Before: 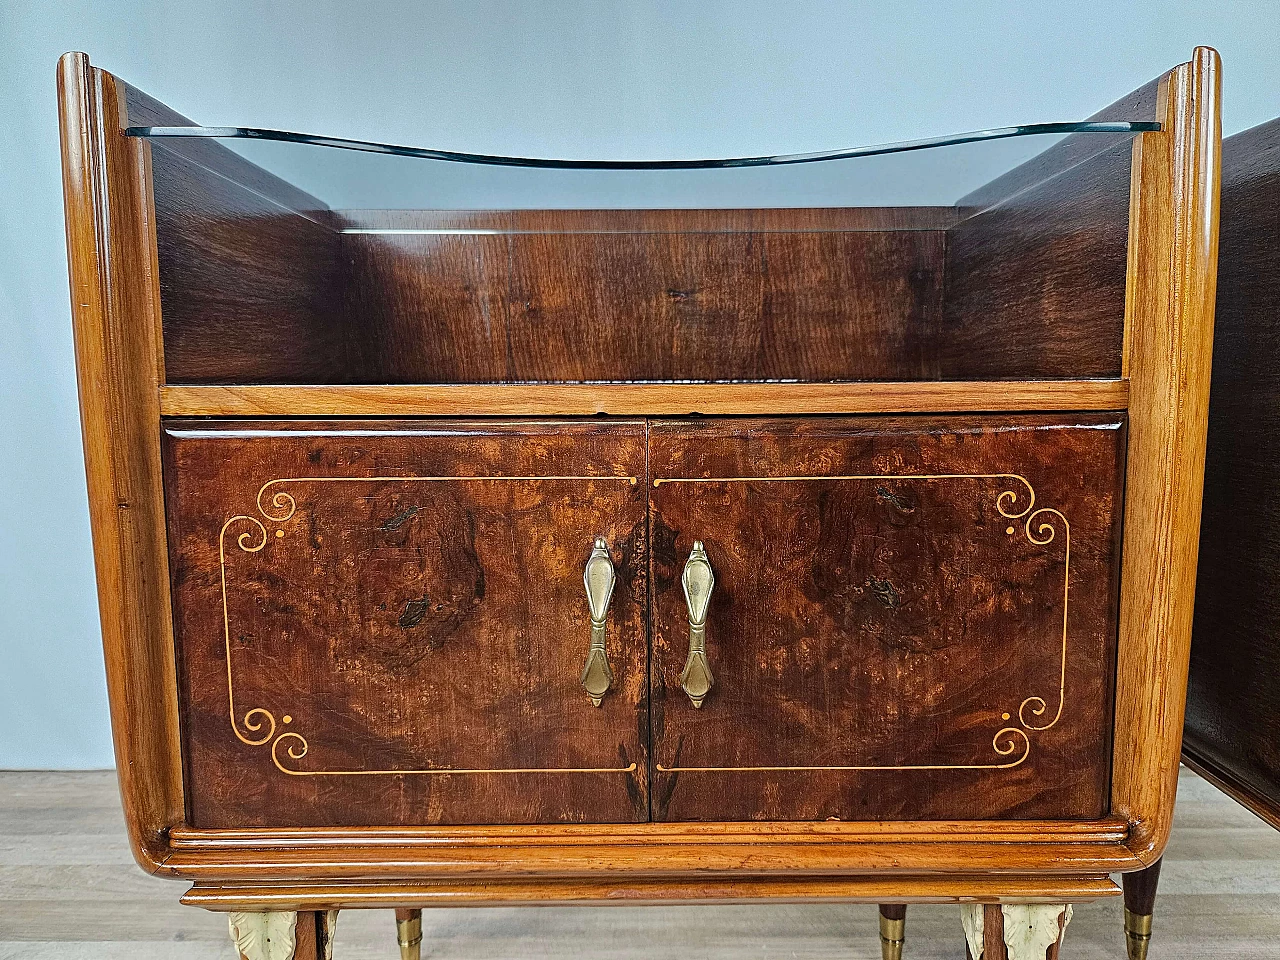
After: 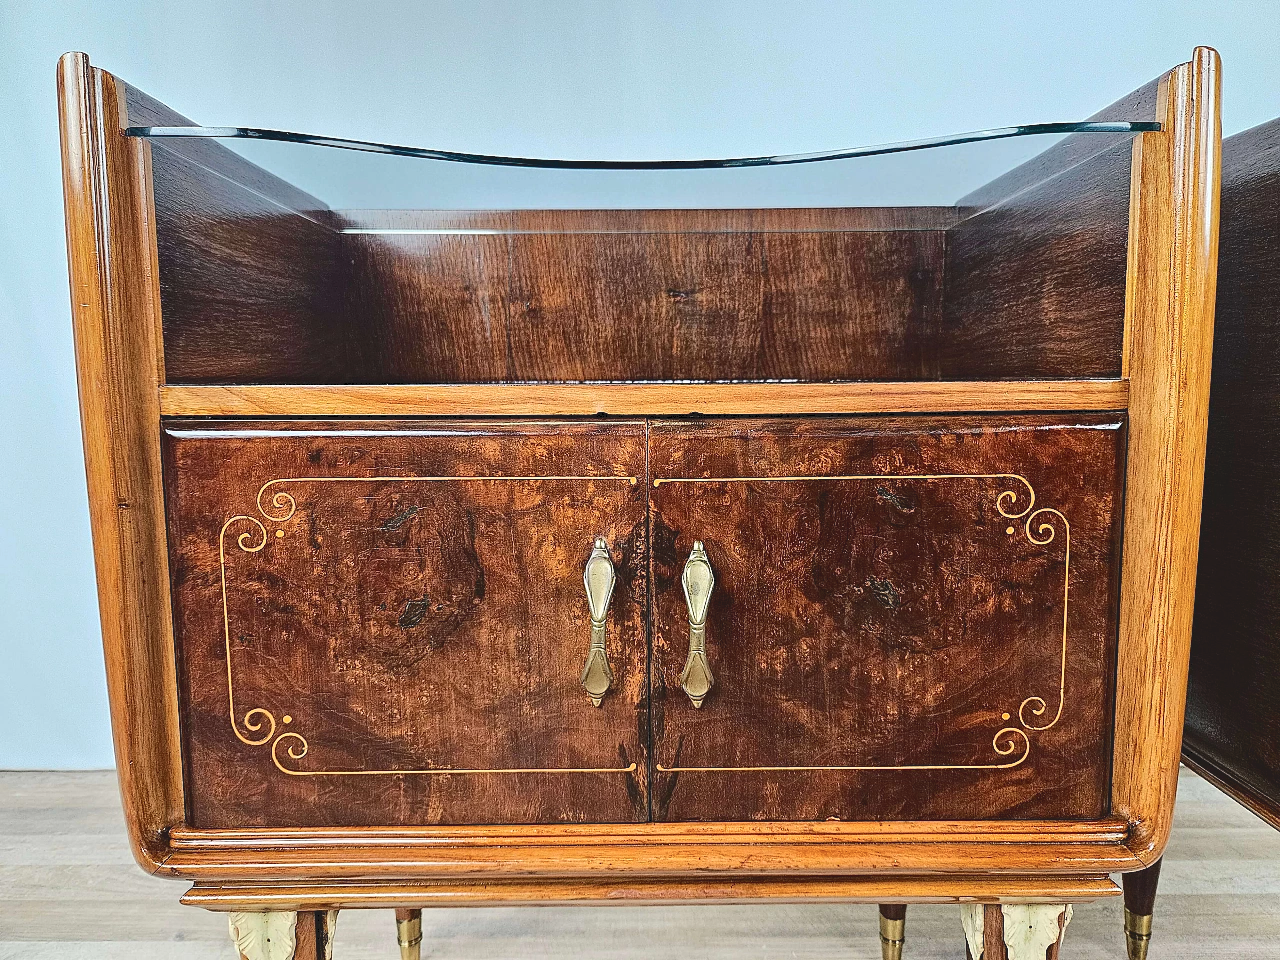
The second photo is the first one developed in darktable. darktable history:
tone curve: curves: ch0 [(0, 0) (0.003, 0.112) (0.011, 0.115) (0.025, 0.111) (0.044, 0.114) (0.069, 0.126) (0.1, 0.144) (0.136, 0.164) (0.177, 0.196) (0.224, 0.249) (0.277, 0.316) (0.335, 0.401) (0.399, 0.487) (0.468, 0.571) (0.543, 0.647) (0.623, 0.728) (0.709, 0.795) (0.801, 0.866) (0.898, 0.933) (1, 1)], color space Lab, independent channels, preserve colors none
